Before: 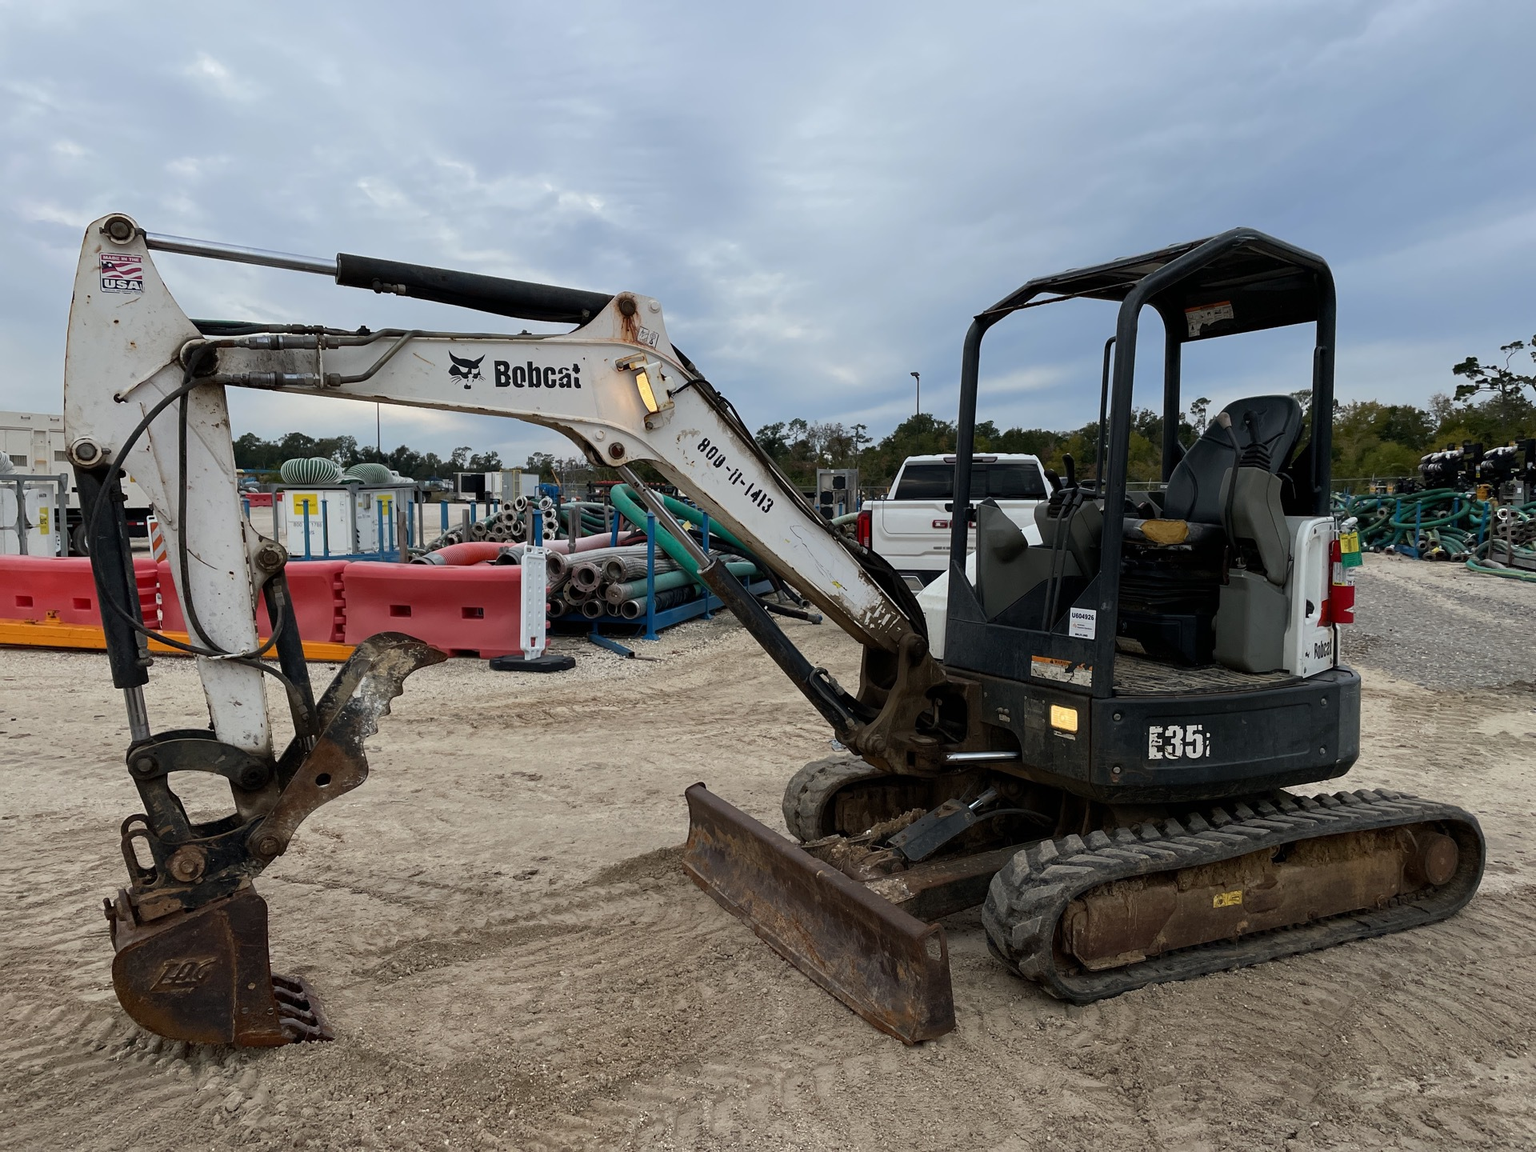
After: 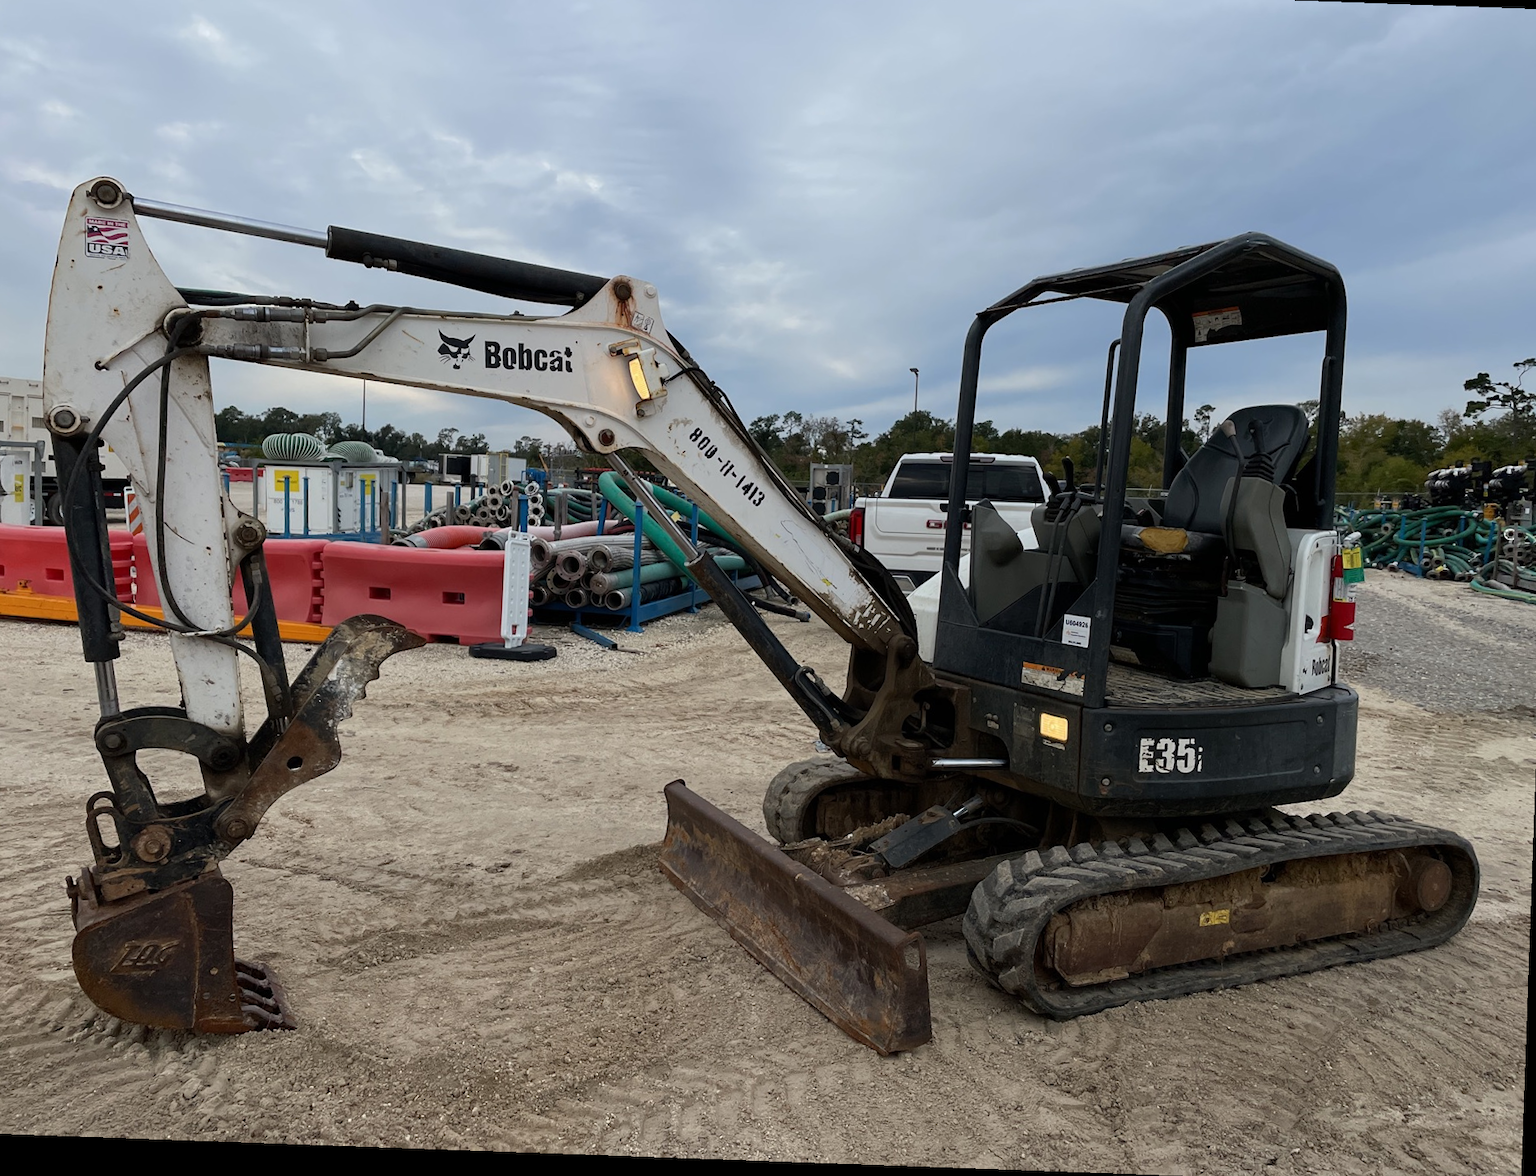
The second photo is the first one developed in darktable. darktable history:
crop and rotate: angle -2.04°, left 3.093%, top 3.763%, right 1.546%, bottom 0.762%
